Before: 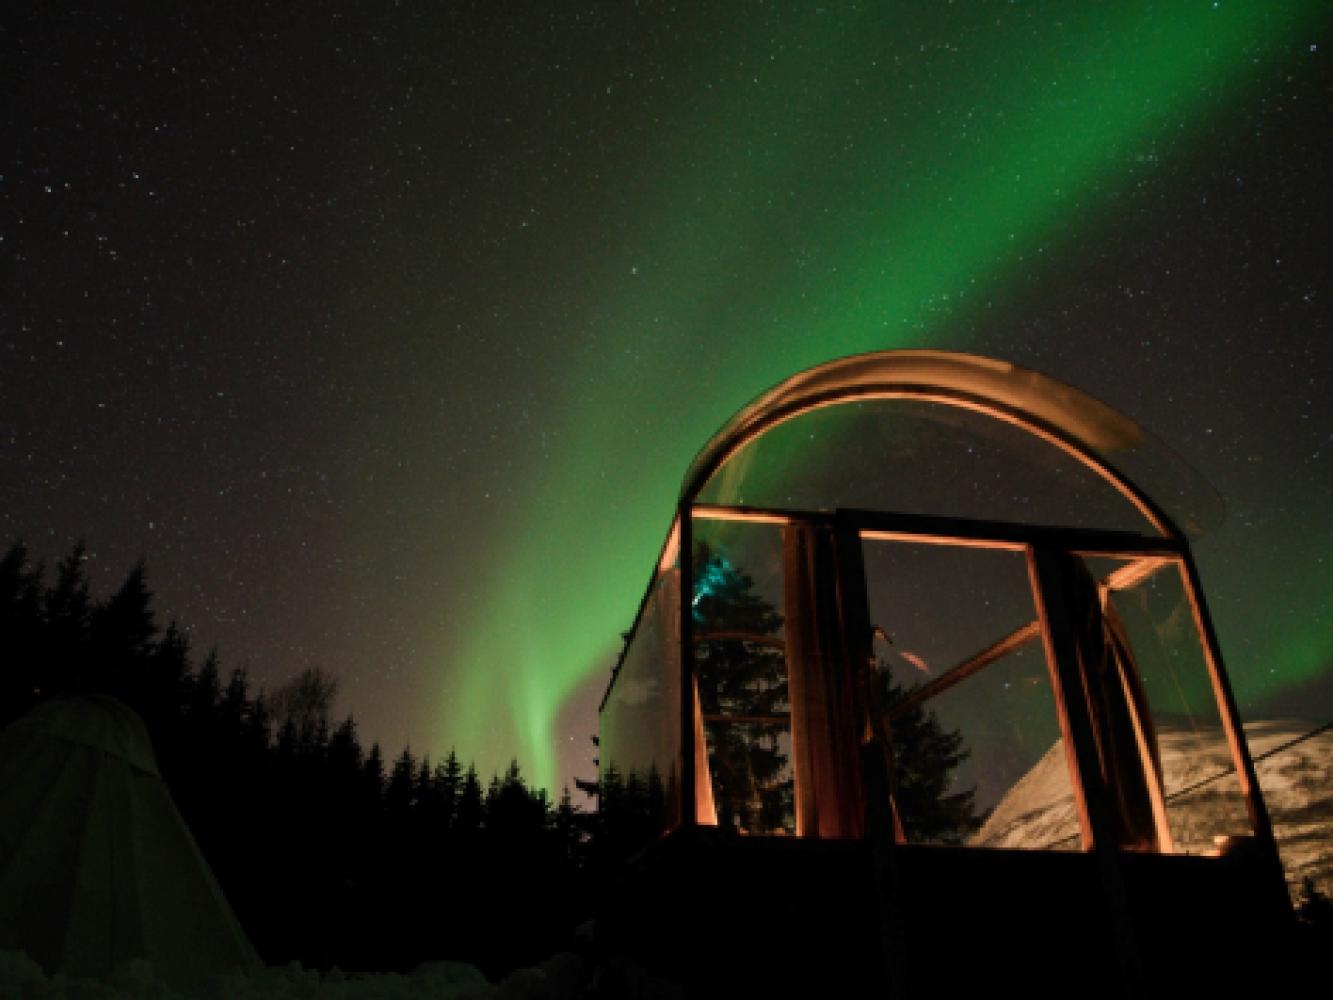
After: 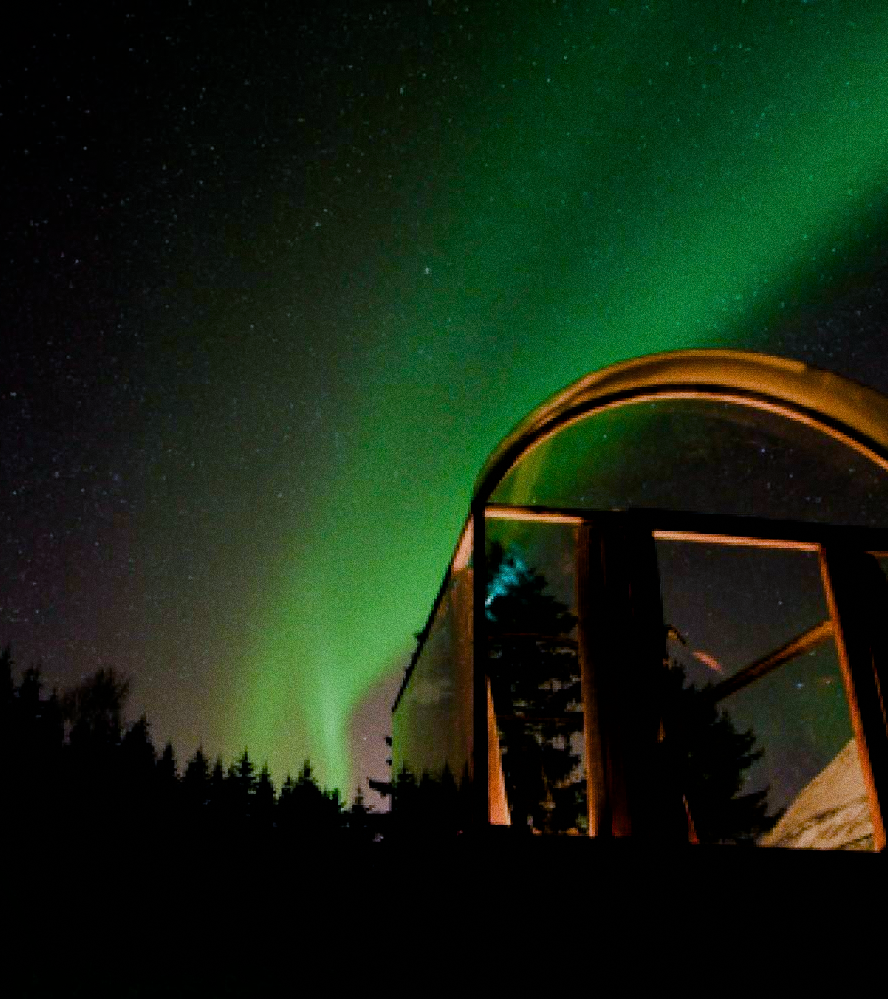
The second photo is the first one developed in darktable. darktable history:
grain: coarseness 0.09 ISO, strength 40%
filmic rgb: black relative exposure -7.65 EV, white relative exposure 4.56 EV, hardness 3.61
white balance: red 0.948, green 1.02, blue 1.176
rotate and perspective: automatic cropping off
color balance rgb: shadows lift › chroma 1%, shadows lift › hue 240.84°, highlights gain › chroma 2%, highlights gain › hue 73.2°, global offset › luminance -0.5%, perceptual saturation grading › global saturation 20%, perceptual saturation grading › highlights -25%, perceptual saturation grading › shadows 50%, global vibrance 25.26%
crop and rotate: left 15.546%, right 17.787%
